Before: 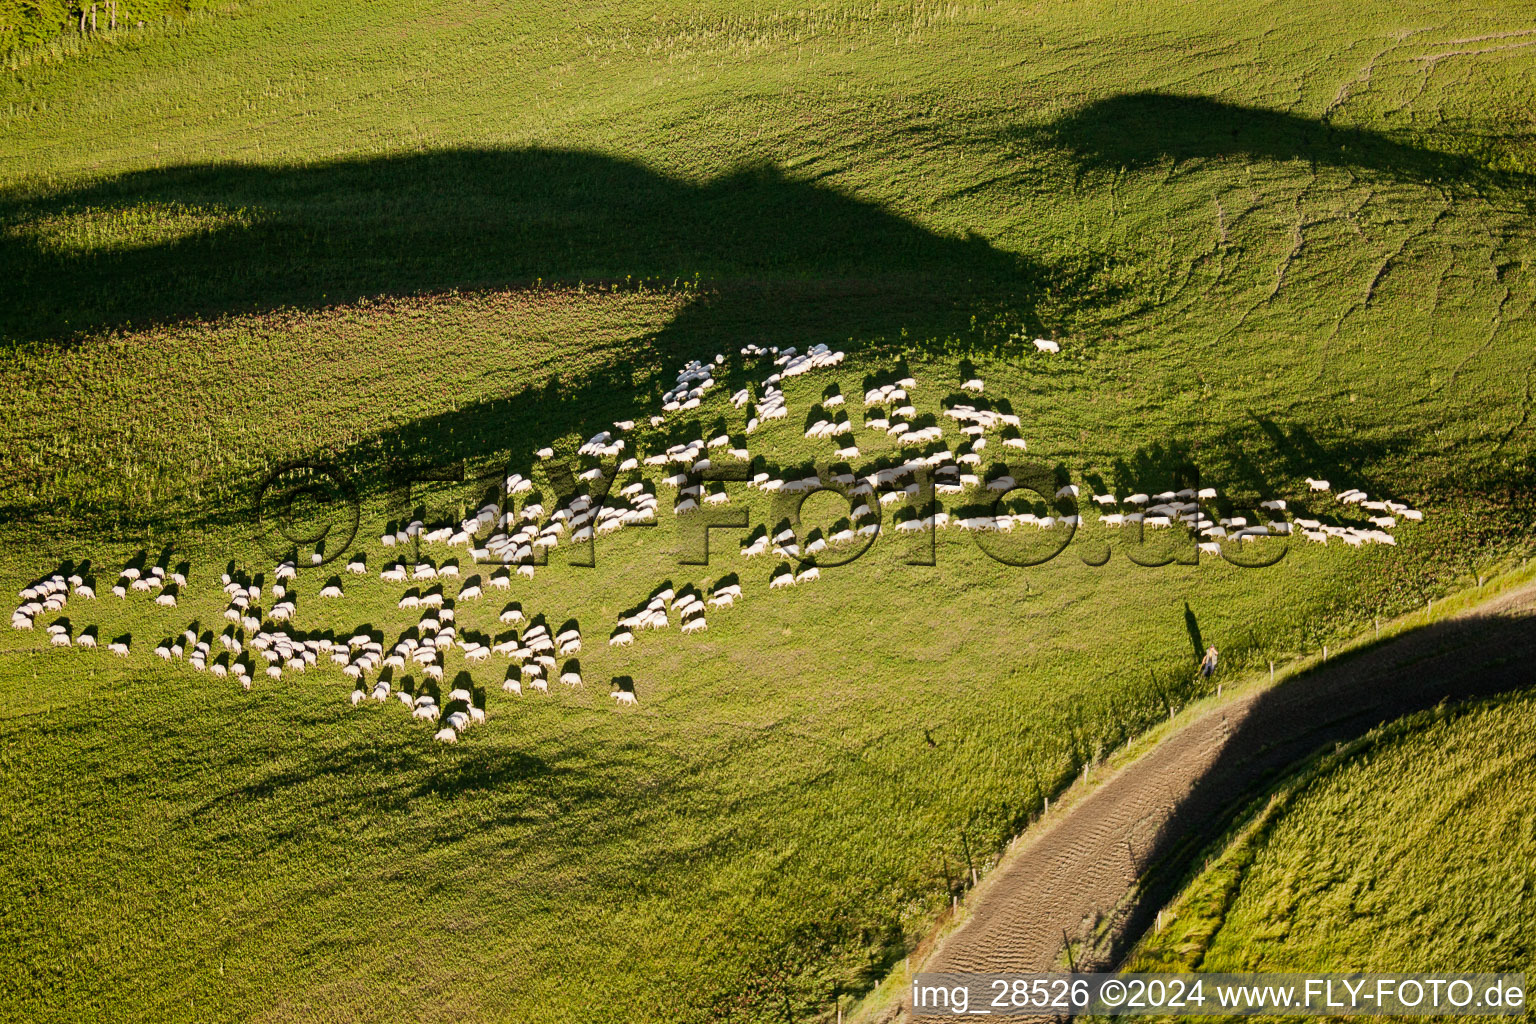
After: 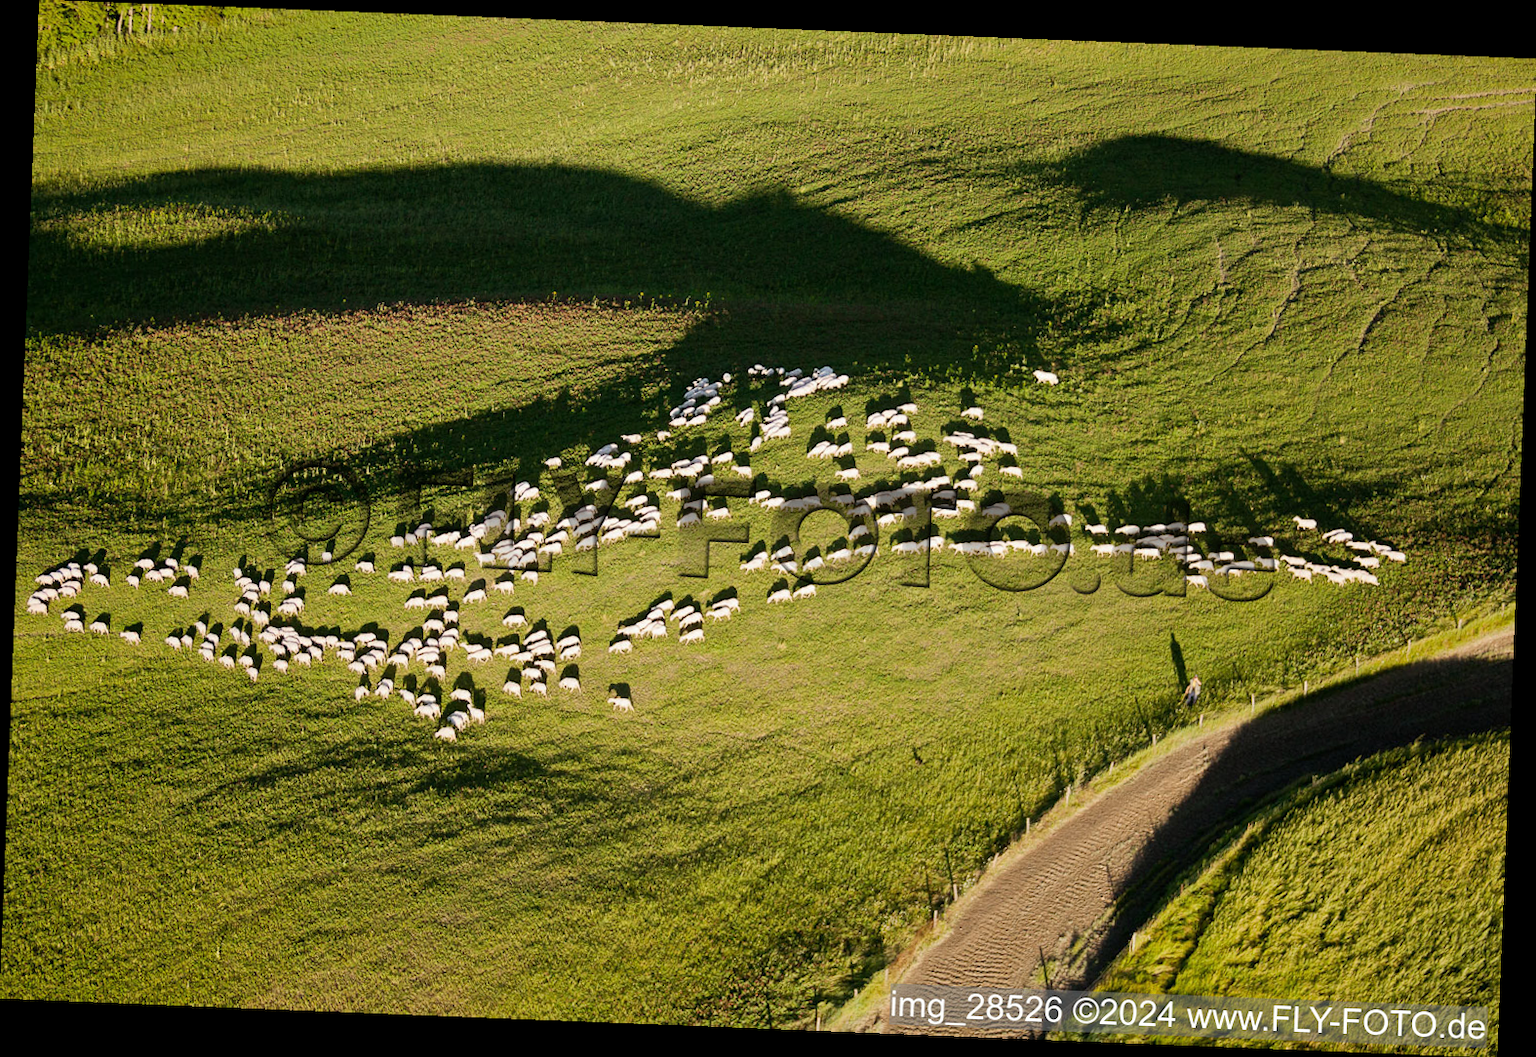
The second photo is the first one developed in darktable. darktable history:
crop and rotate: angle -2.27°
